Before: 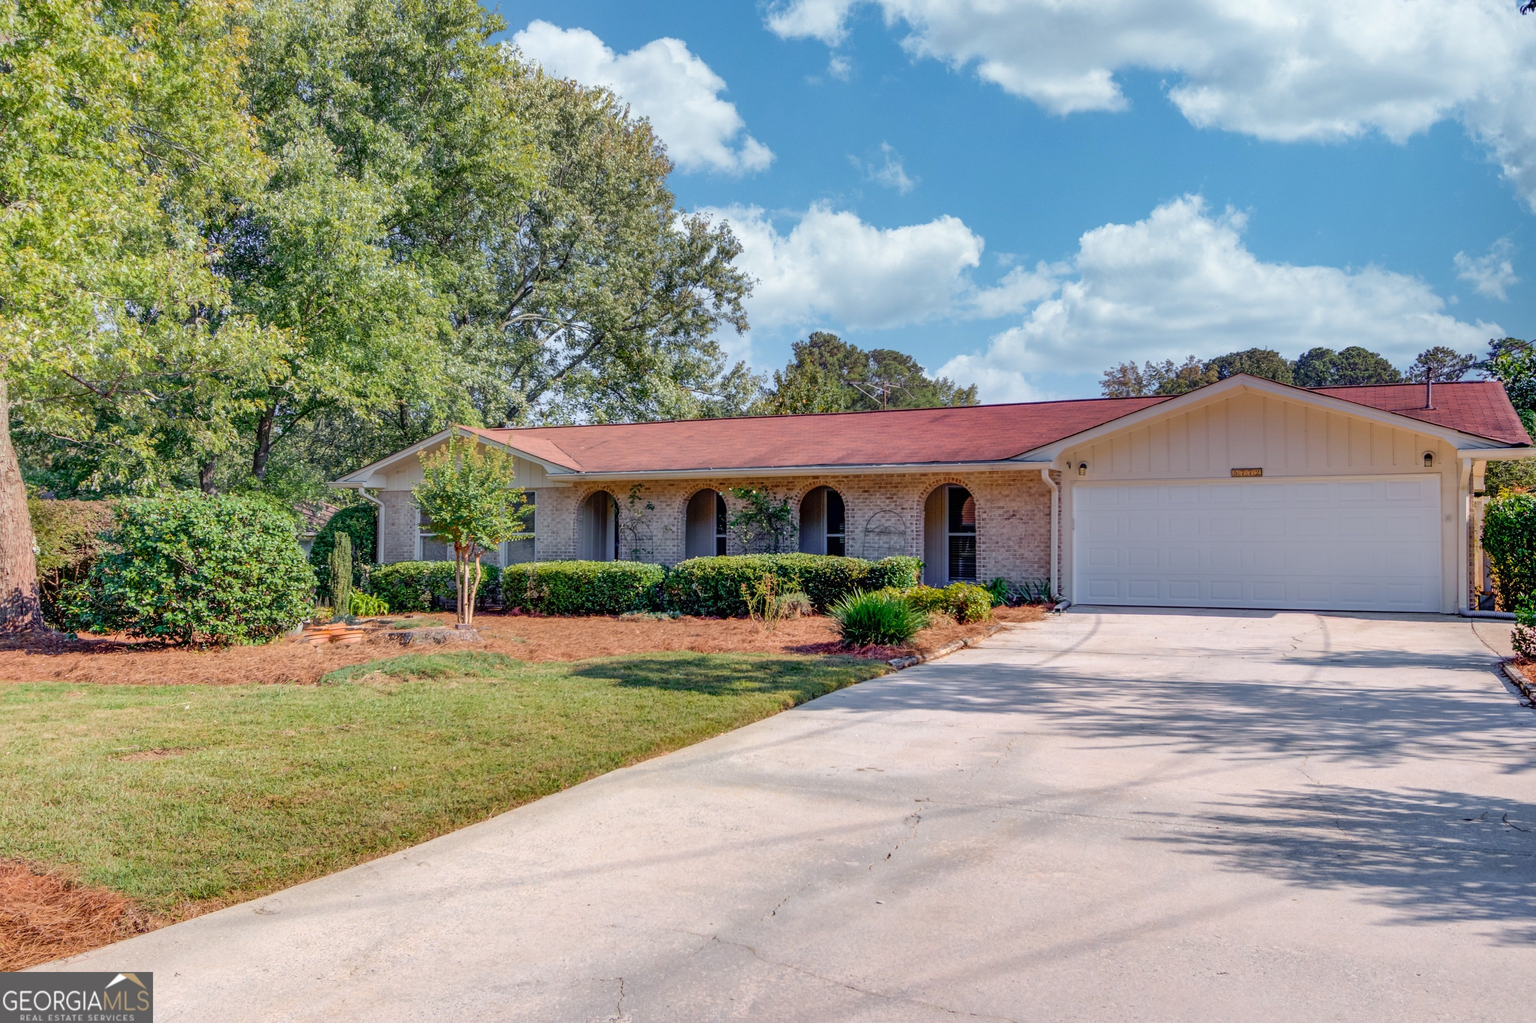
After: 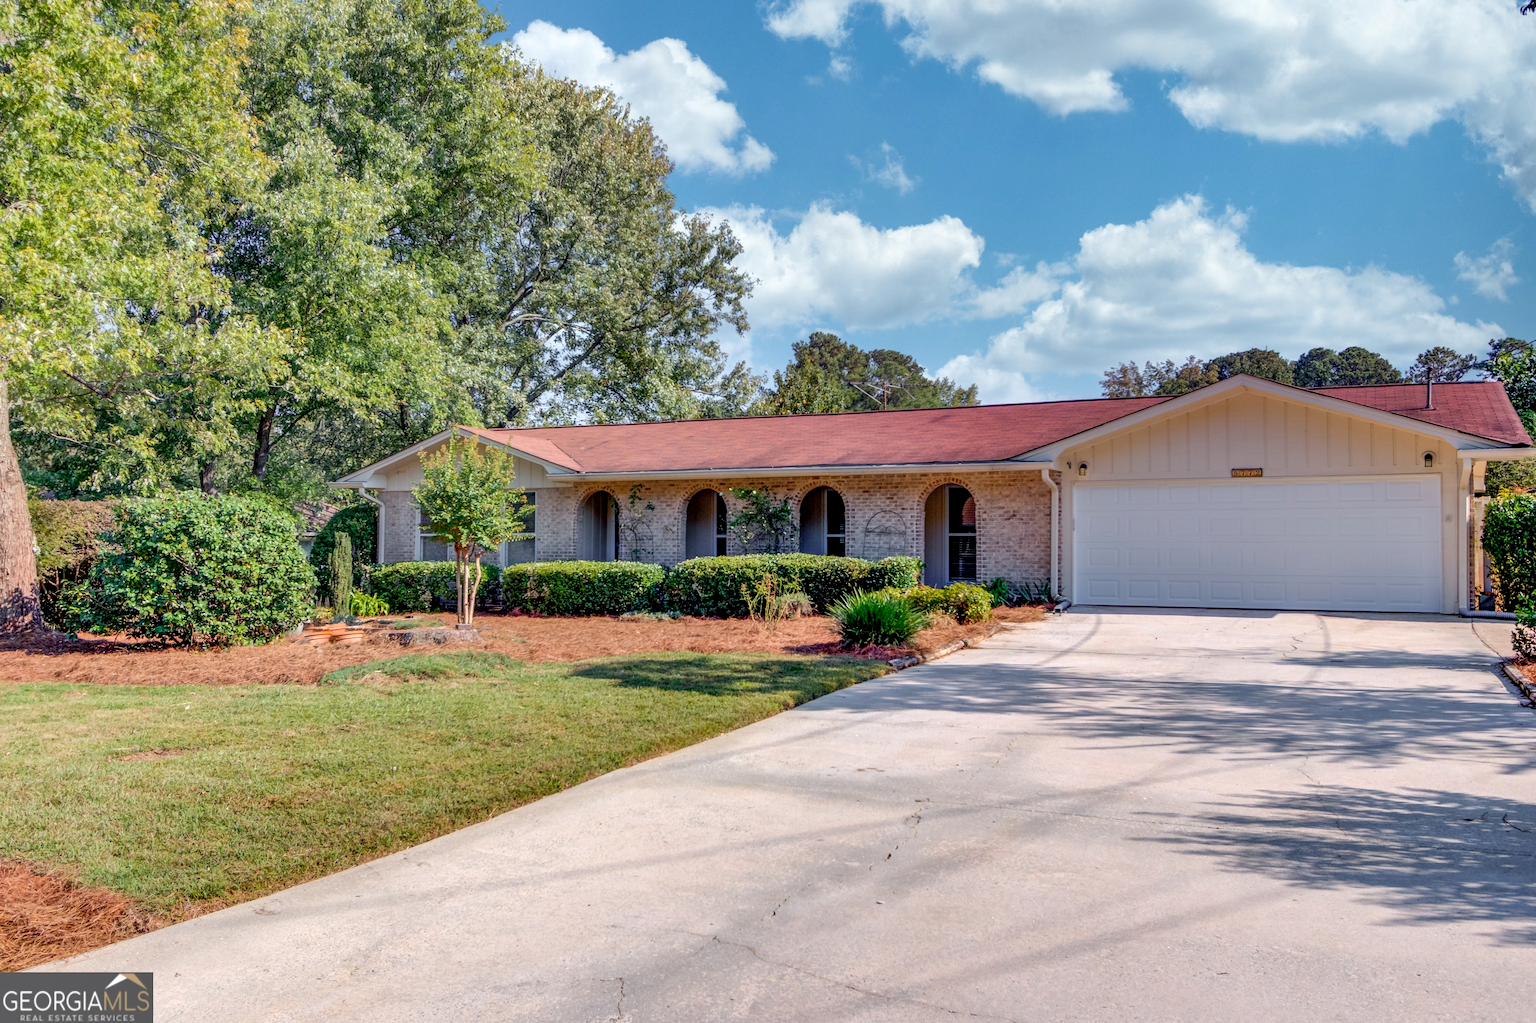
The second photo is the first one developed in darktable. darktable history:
contrast equalizer: octaves 7, y [[0.6 ×6], [0.55 ×6], [0 ×6], [0 ×6], [0 ×6]], mix 0.316
